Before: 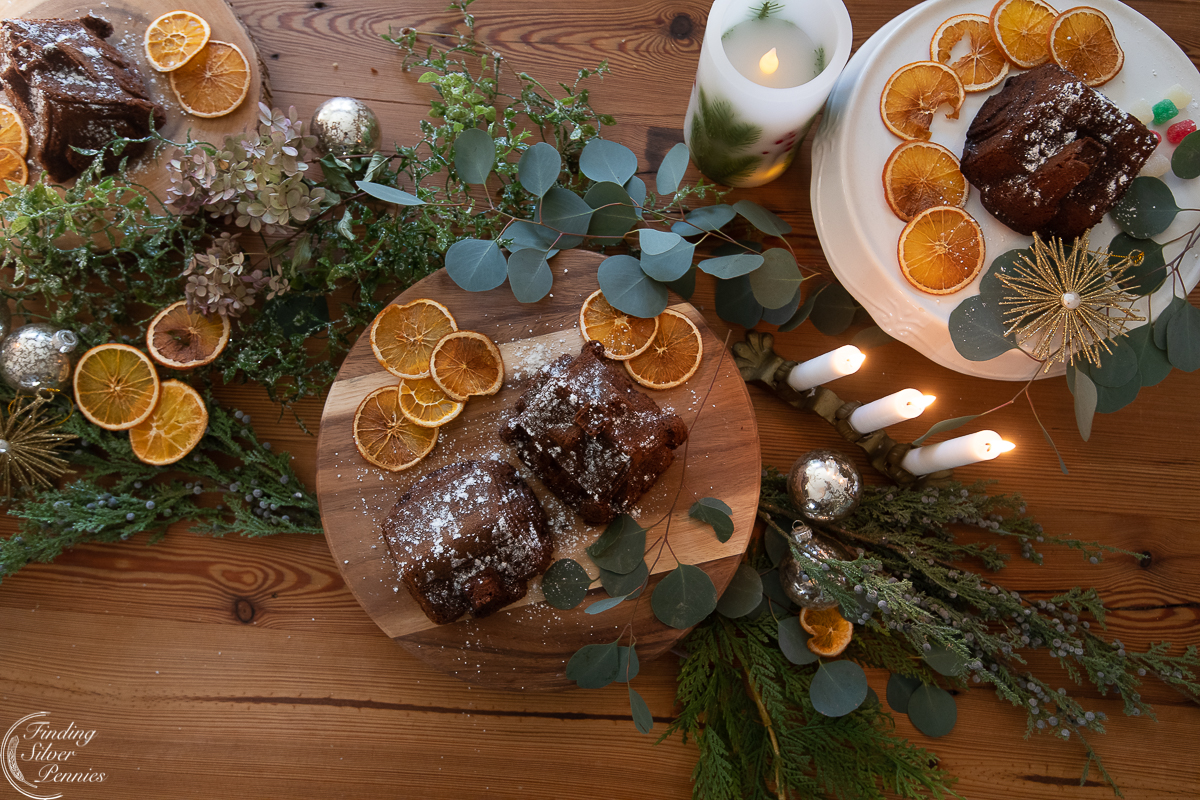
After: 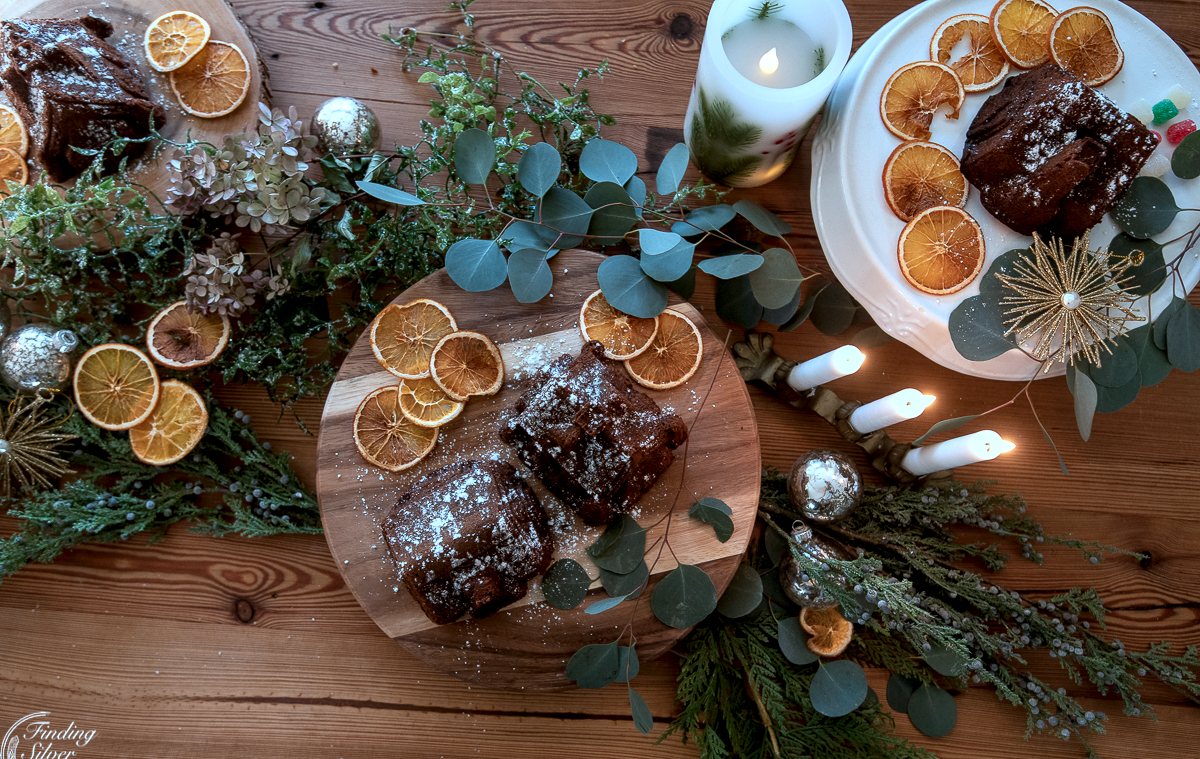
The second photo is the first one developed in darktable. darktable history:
local contrast: detail 150%
crop and rotate: top 0%, bottom 5.097%
color correction: highlights a* -9.73, highlights b* -21.22
